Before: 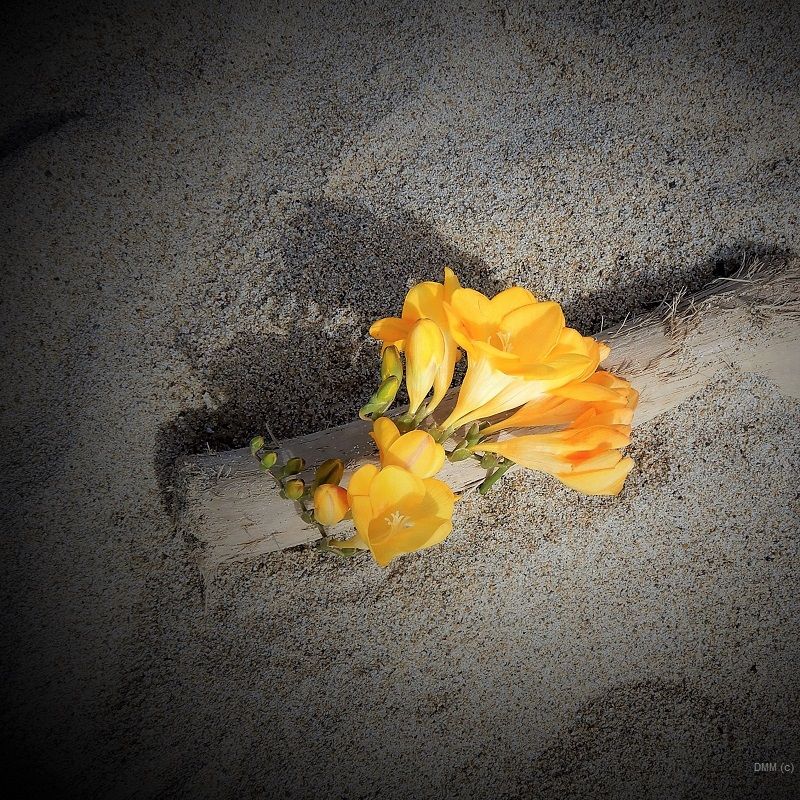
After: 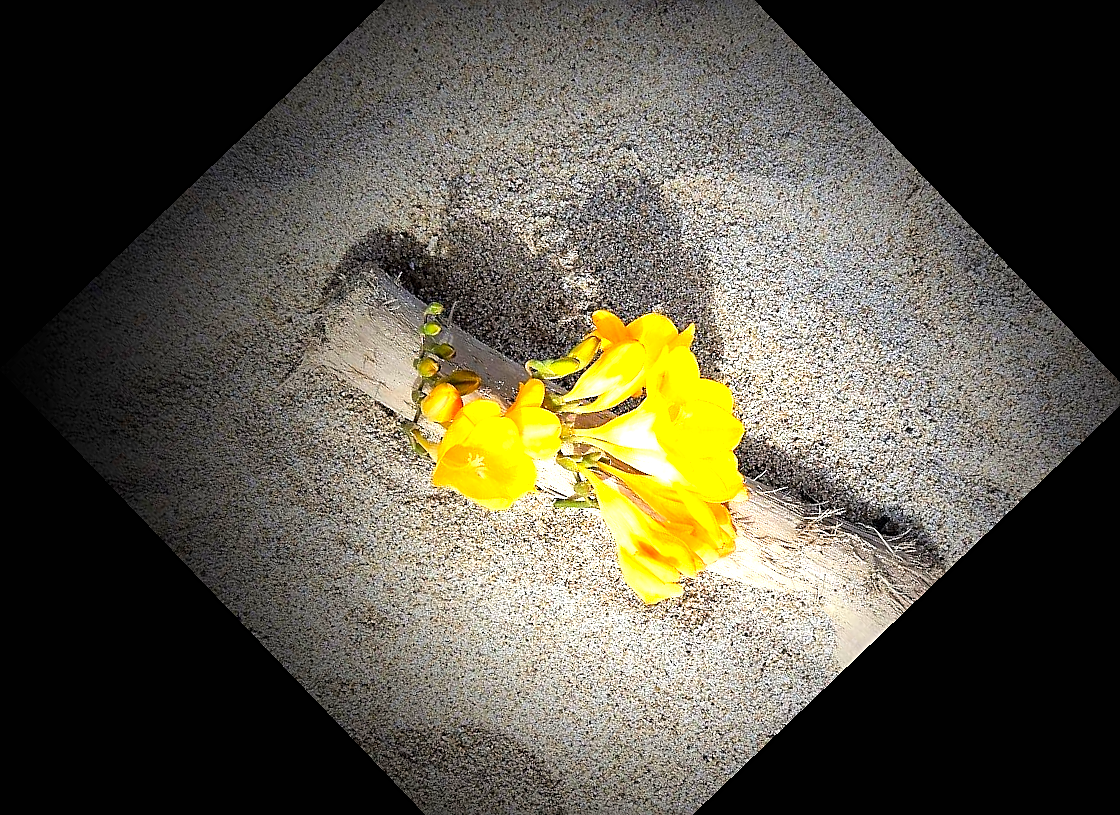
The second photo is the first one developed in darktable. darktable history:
color balance: contrast 6.48%, output saturation 113.3%
crop and rotate: angle -46.26°, top 16.234%, right 0.912%, bottom 11.704%
exposure: black level correction 0, exposure 1.2 EV, compensate exposure bias true, compensate highlight preservation false
sharpen: on, module defaults
